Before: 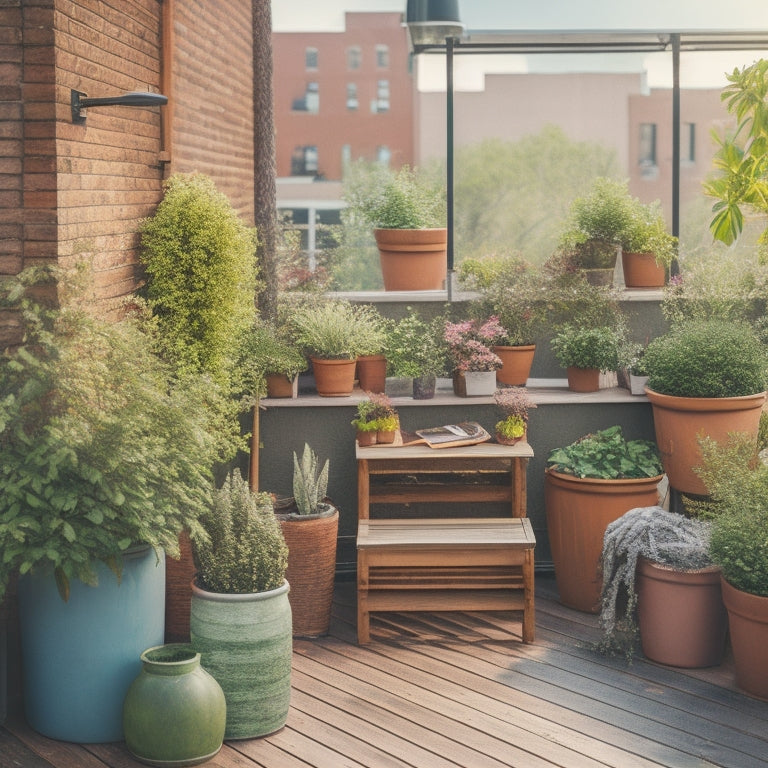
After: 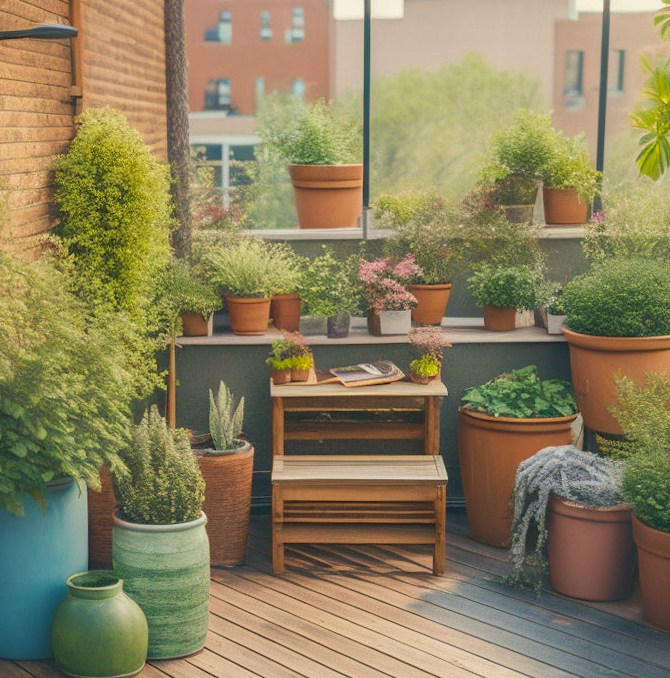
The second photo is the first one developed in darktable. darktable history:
color balance rgb: shadows lift › chroma 2%, shadows lift › hue 217.2°, power › hue 60°, highlights gain › chroma 1%, highlights gain › hue 69.6°, global offset › luminance -0.5%, perceptual saturation grading › global saturation 15%, global vibrance 15%
white balance: red 0.978, blue 0.999
crop and rotate: left 8.262%, top 9.226%
velvia: on, module defaults
rotate and perspective: rotation 0.074°, lens shift (vertical) 0.096, lens shift (horizontal) -0.041, crop left 0.043, crop right 0.952, crop top 0.024, crop bottom 0.979
